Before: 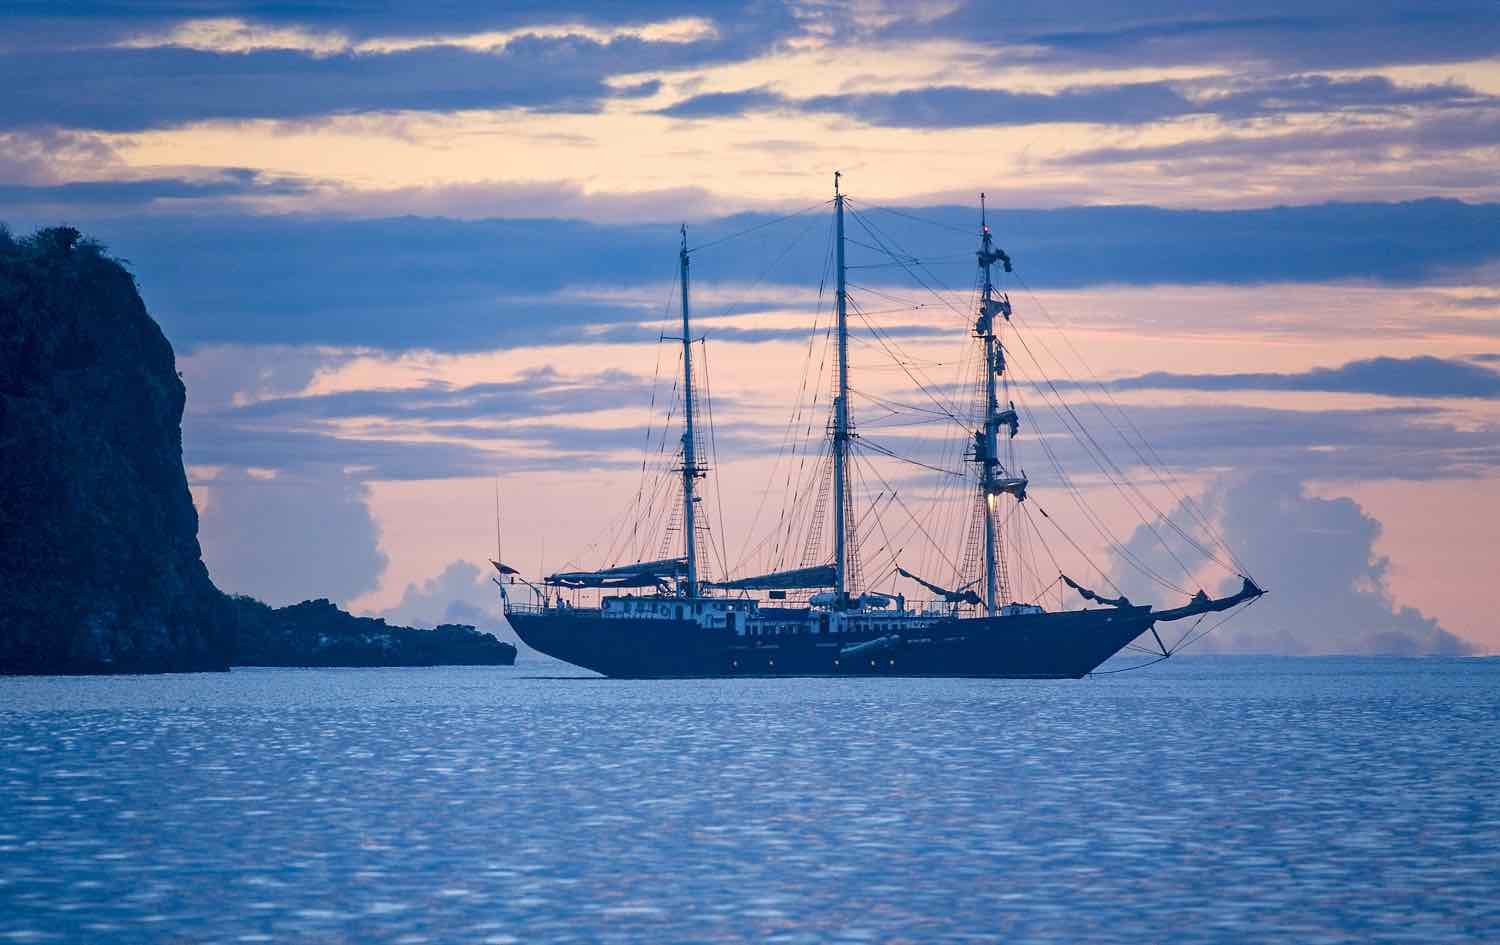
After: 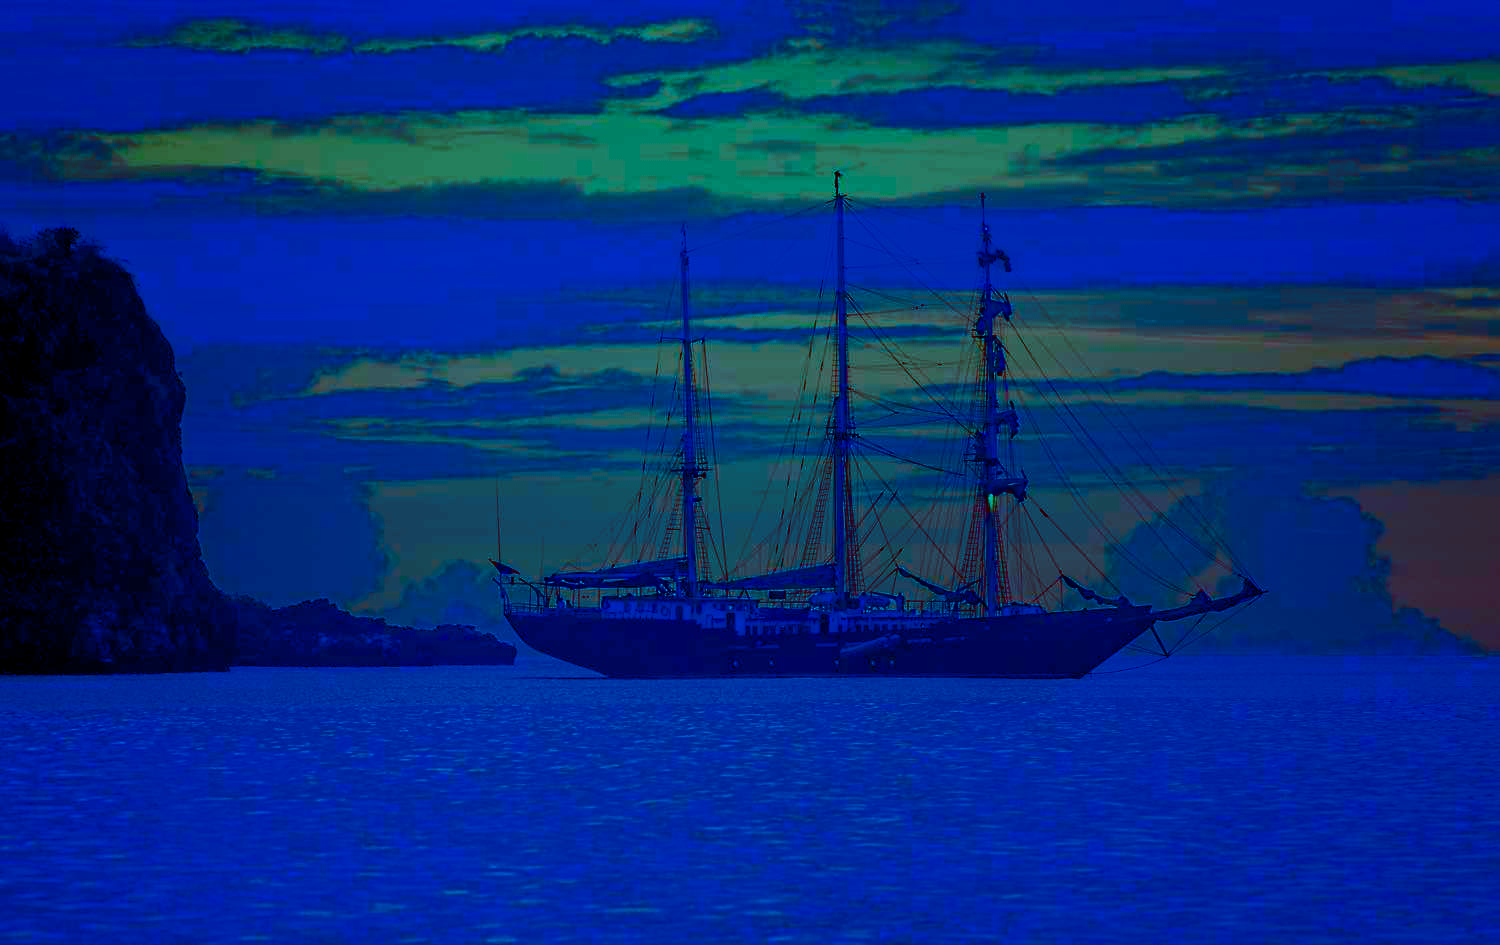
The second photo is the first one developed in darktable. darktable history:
color balance rgb: shadows lift › luminance -7.7%, shadows lift › chroma 2.13%, shadows lift › hue 165.27°, power › luminance -7.77%, power › chroma 1.34%, power › hue 330.55°, highlights gain › luminance -33.33%, highlights gain › chroma 5.68%, highlights gain › hue 217.2°, global offset › luminance -0.33%, global offset › chroma 0.11%, global offset › hue 165.27°, perceptual saturation grading › global saturation 27.72%, perceptual saturation grading › highlights -25%, perceptual saturation grading › mid-tones 25%, perceptual saturation grading › shadows 50%
contrast brightness saturation: brightness -1, saturation 1
